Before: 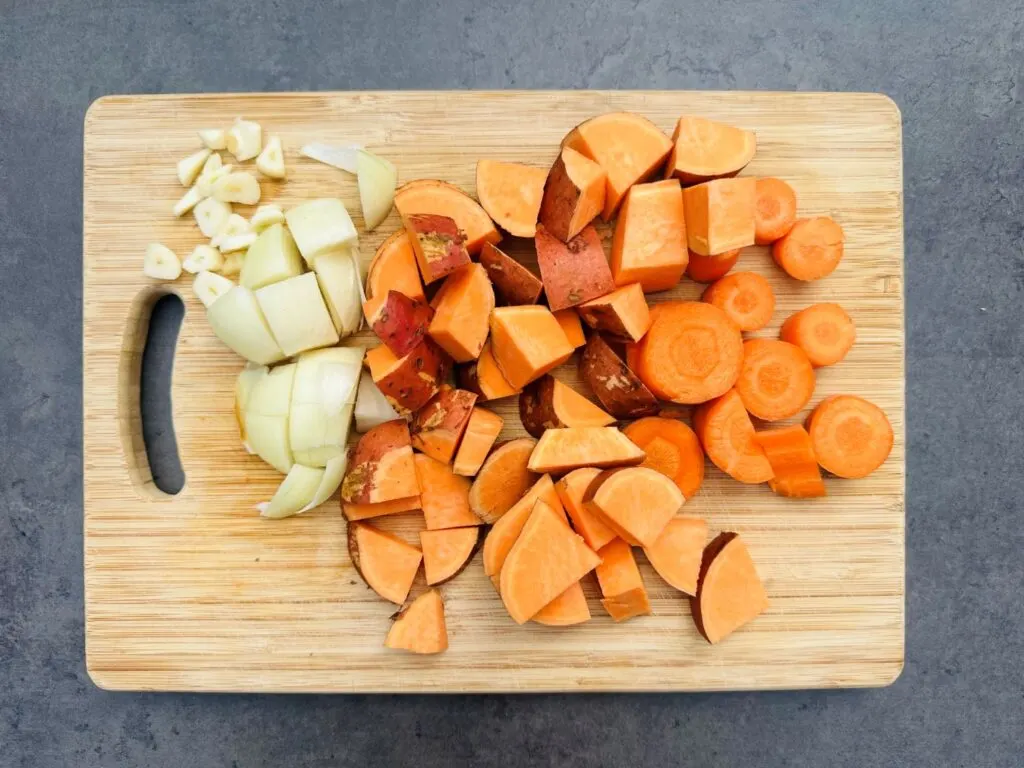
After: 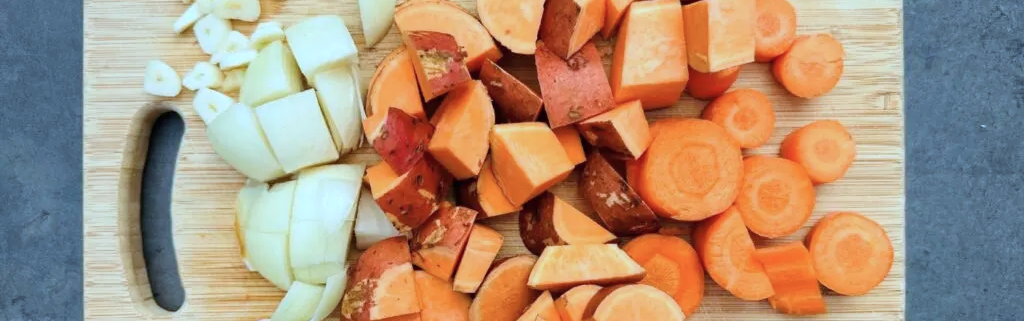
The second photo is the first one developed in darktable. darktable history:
crop and rotate: top 23.84%, bottom 34.294%
color correction: highlights a* -9.73, highlights b* -21.22
